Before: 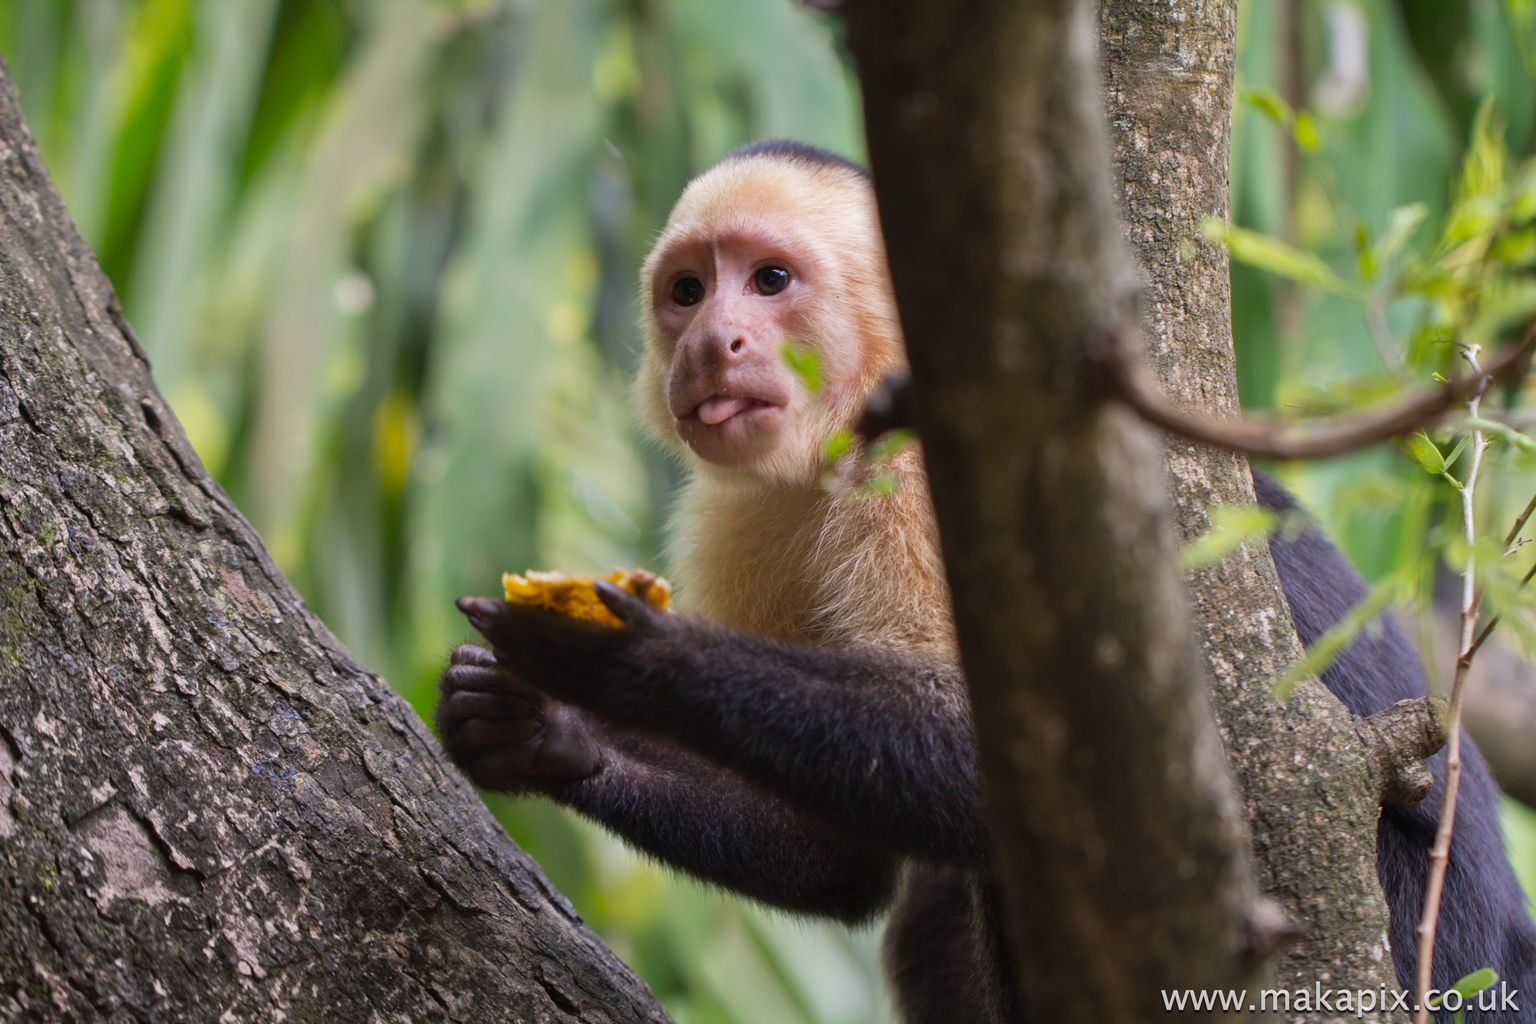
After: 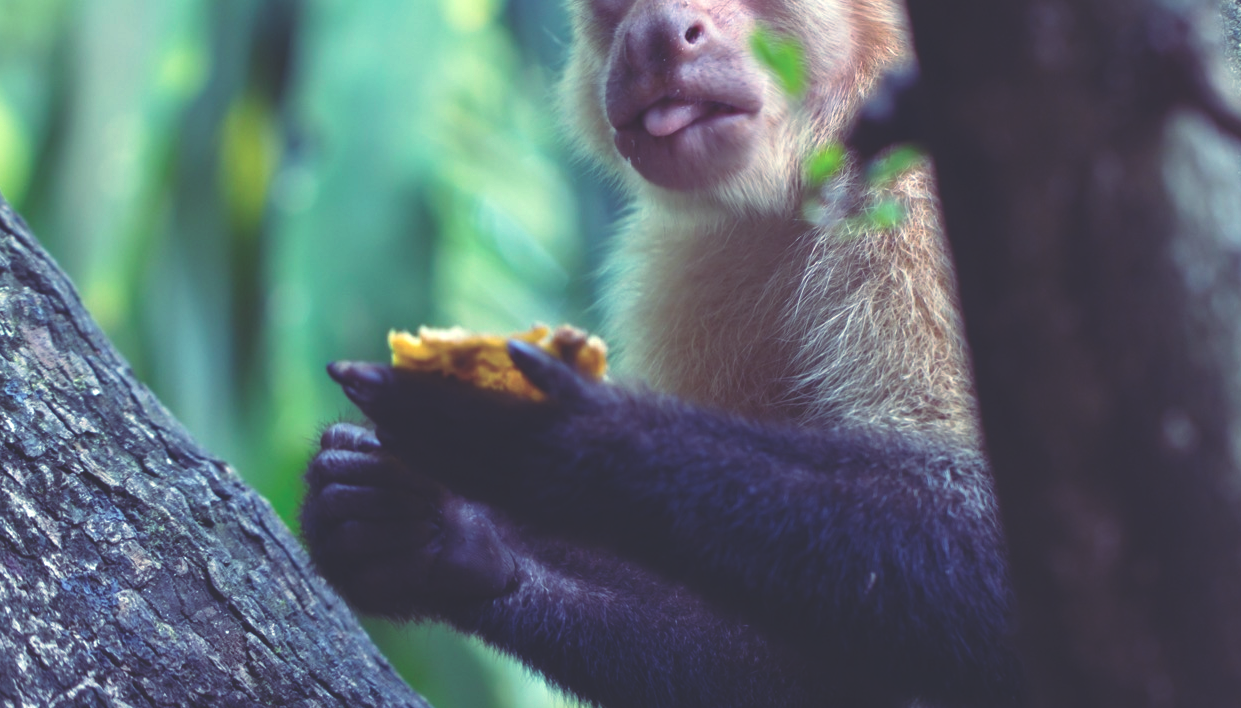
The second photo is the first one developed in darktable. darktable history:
rgb curve: curves: ch0 [(0, 0.186) (0.314, 0.284) (0.576, 0.466) (0.805, 0.691) (0.936, 0.886)]; ch1 [(0, 0.186) (0.314, 0.284) (0.581, 0.534) (0.771, 0.746) (0.936, 0.958)]; ch2 [(0, 0.216) (0.275, 0.39) (1, 1)], mode RGB, independent channels, compensate middle gray true, preserve colors none
crop: left 13.312%, top 31.28%, right 24.627%, bottom 15.582%
exposure: exposure 0.566 EV, compensate highlight preservation false
